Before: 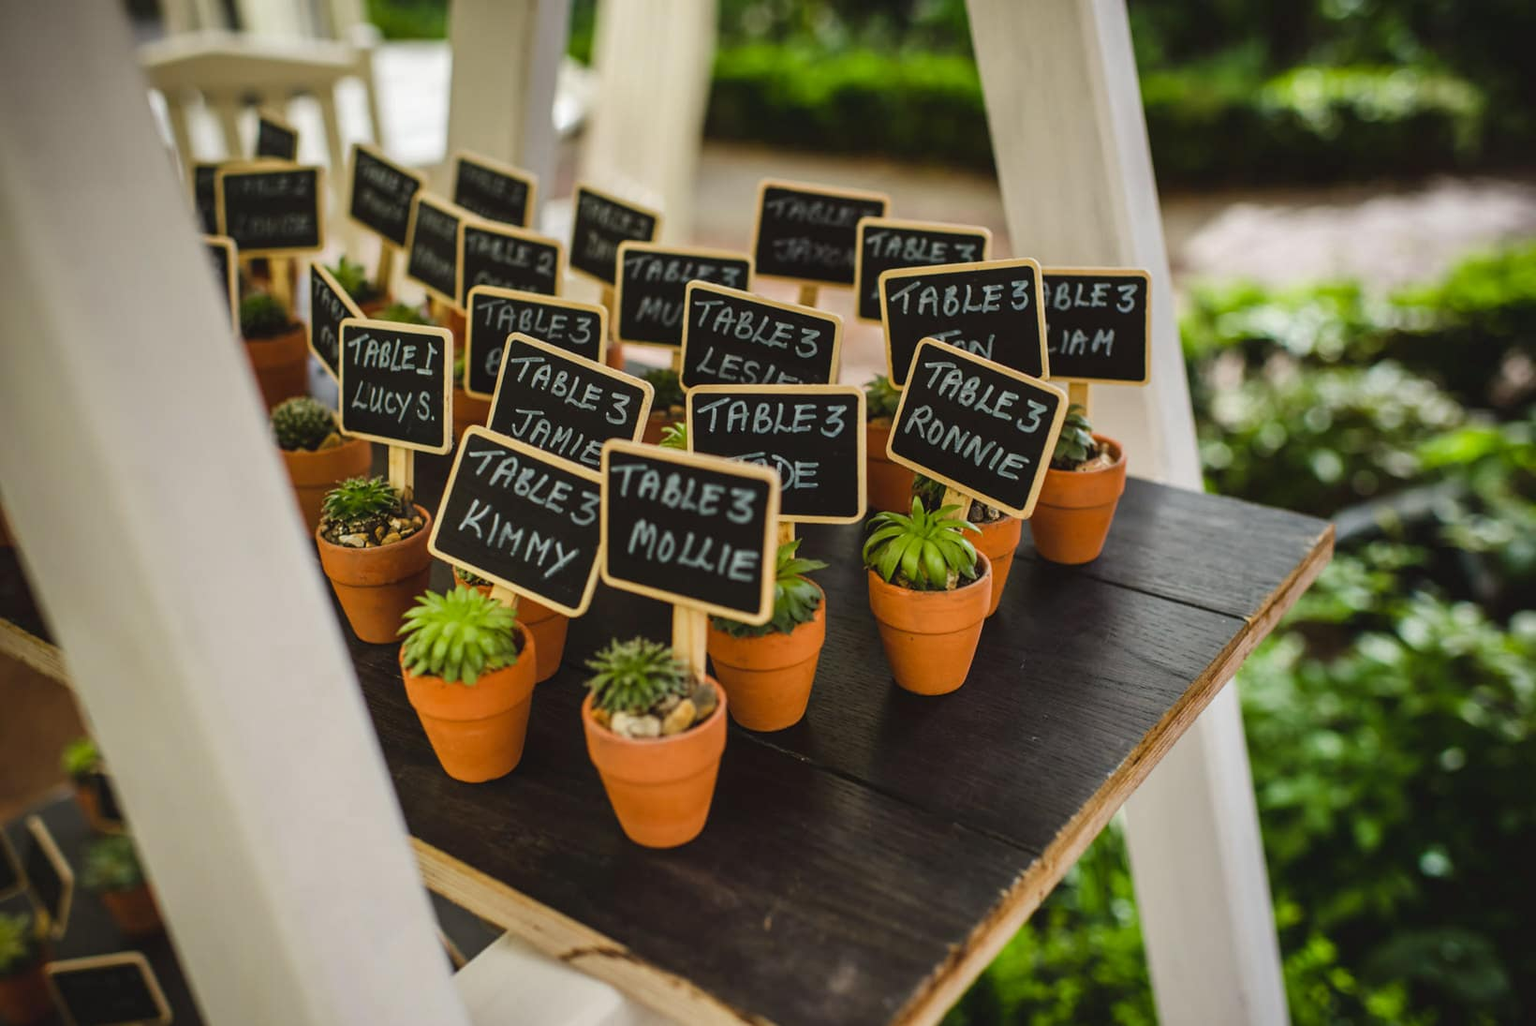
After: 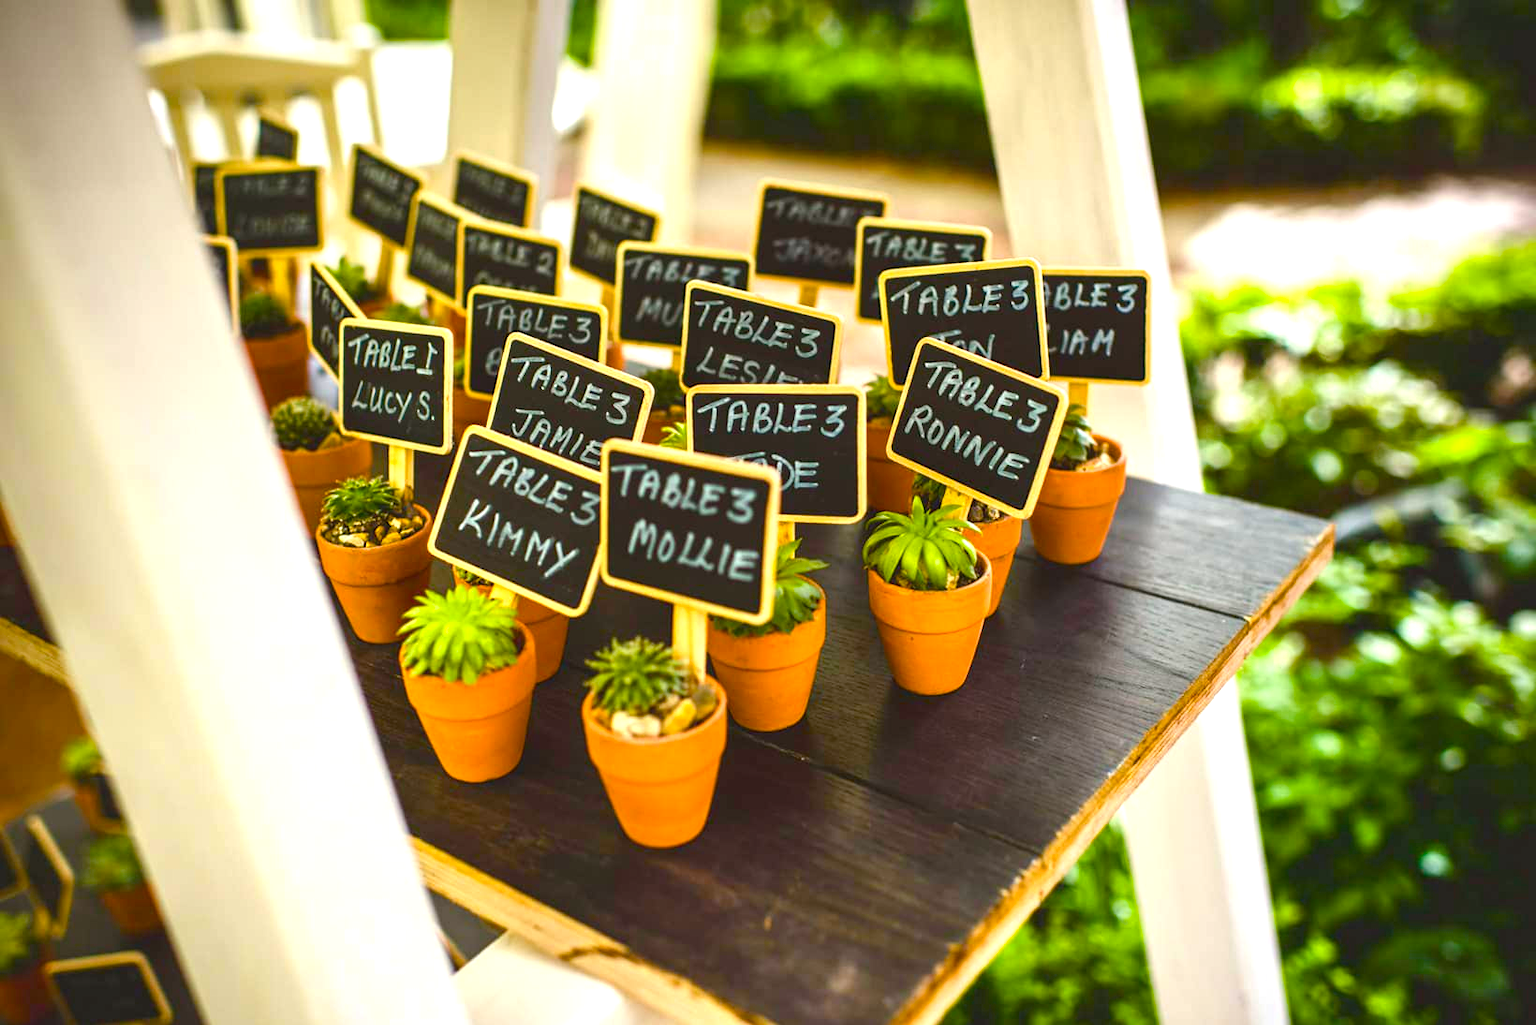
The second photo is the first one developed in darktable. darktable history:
contrast brightness saturation: saturation -0.061
exposure: exposure 1.138 EV, compensate highlight preservation false
color balance rgb: perceptual saturation grading › global saturation 34.598%, perceptual saturation grading › highlights -25.145%, perceptual saturation grading › shadows 25.573%, global vibrance 44.597%
